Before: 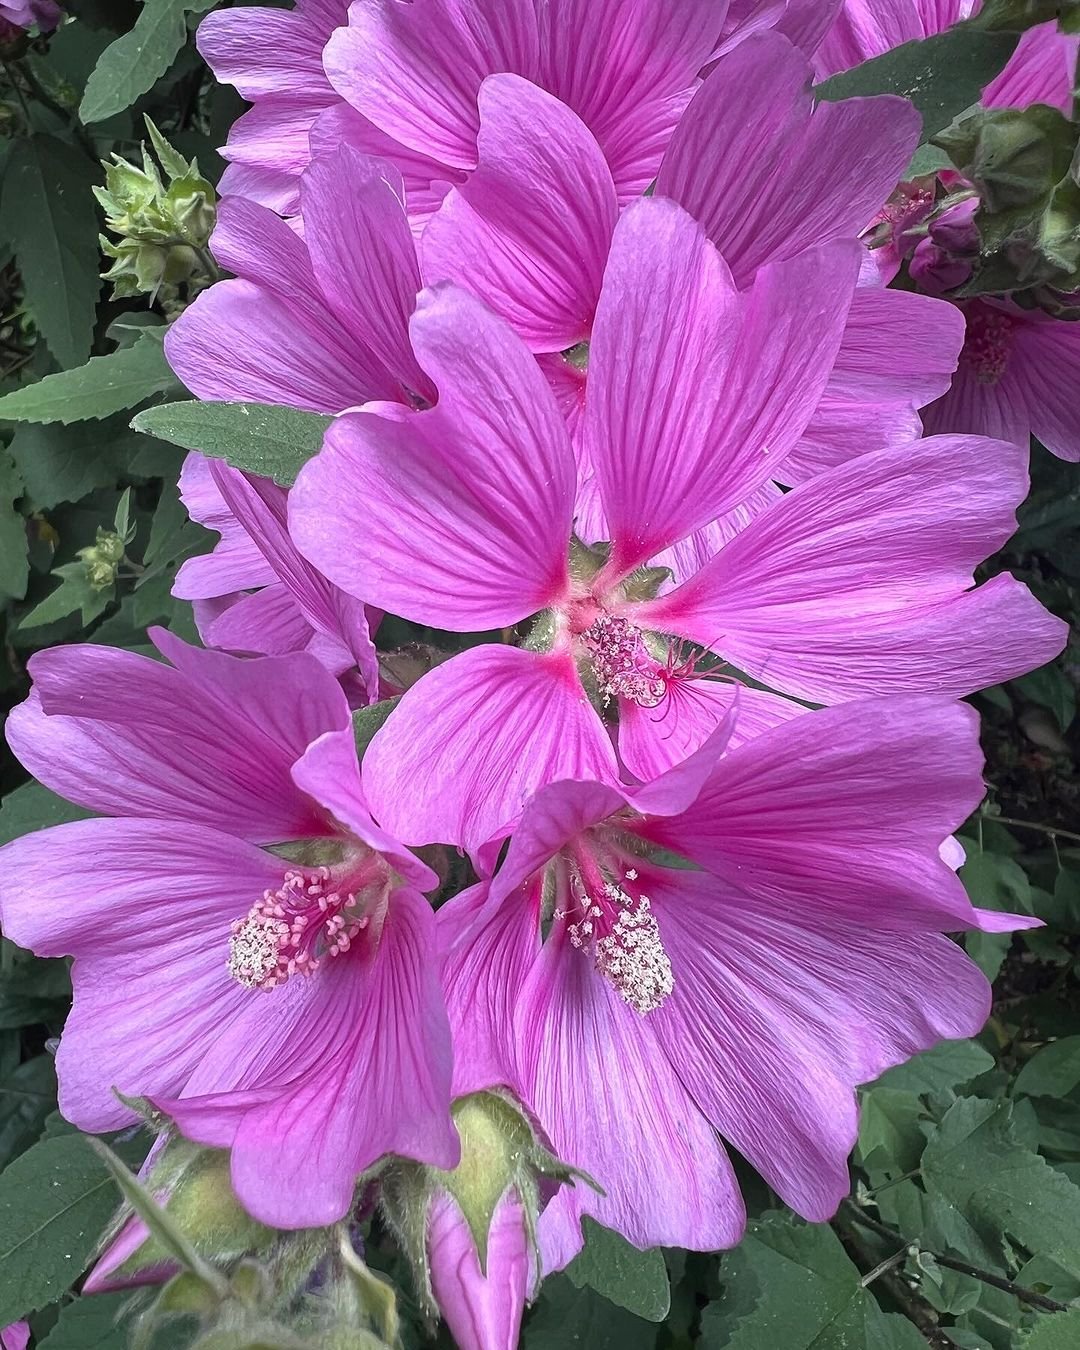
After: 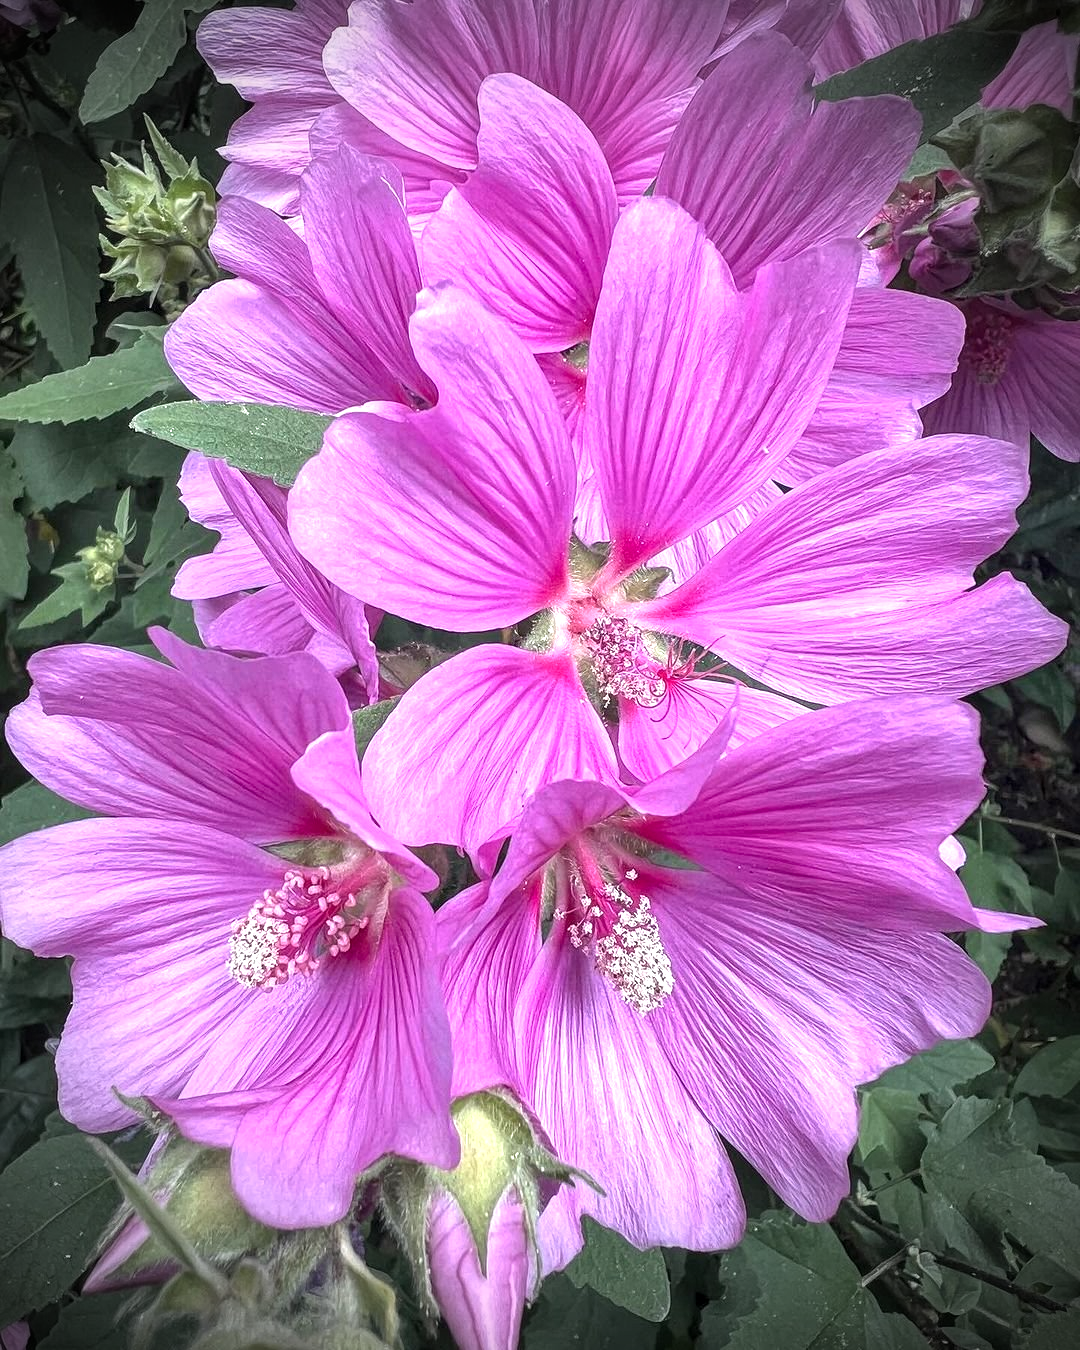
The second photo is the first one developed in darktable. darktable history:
local contrast: on, module defaults
vignetting: fall-off start 71.59%, brightness -0.874
exposure: black level correction 0, exposure 0.683 EV, compensate exposure bias true, compensate highlight preservation false
